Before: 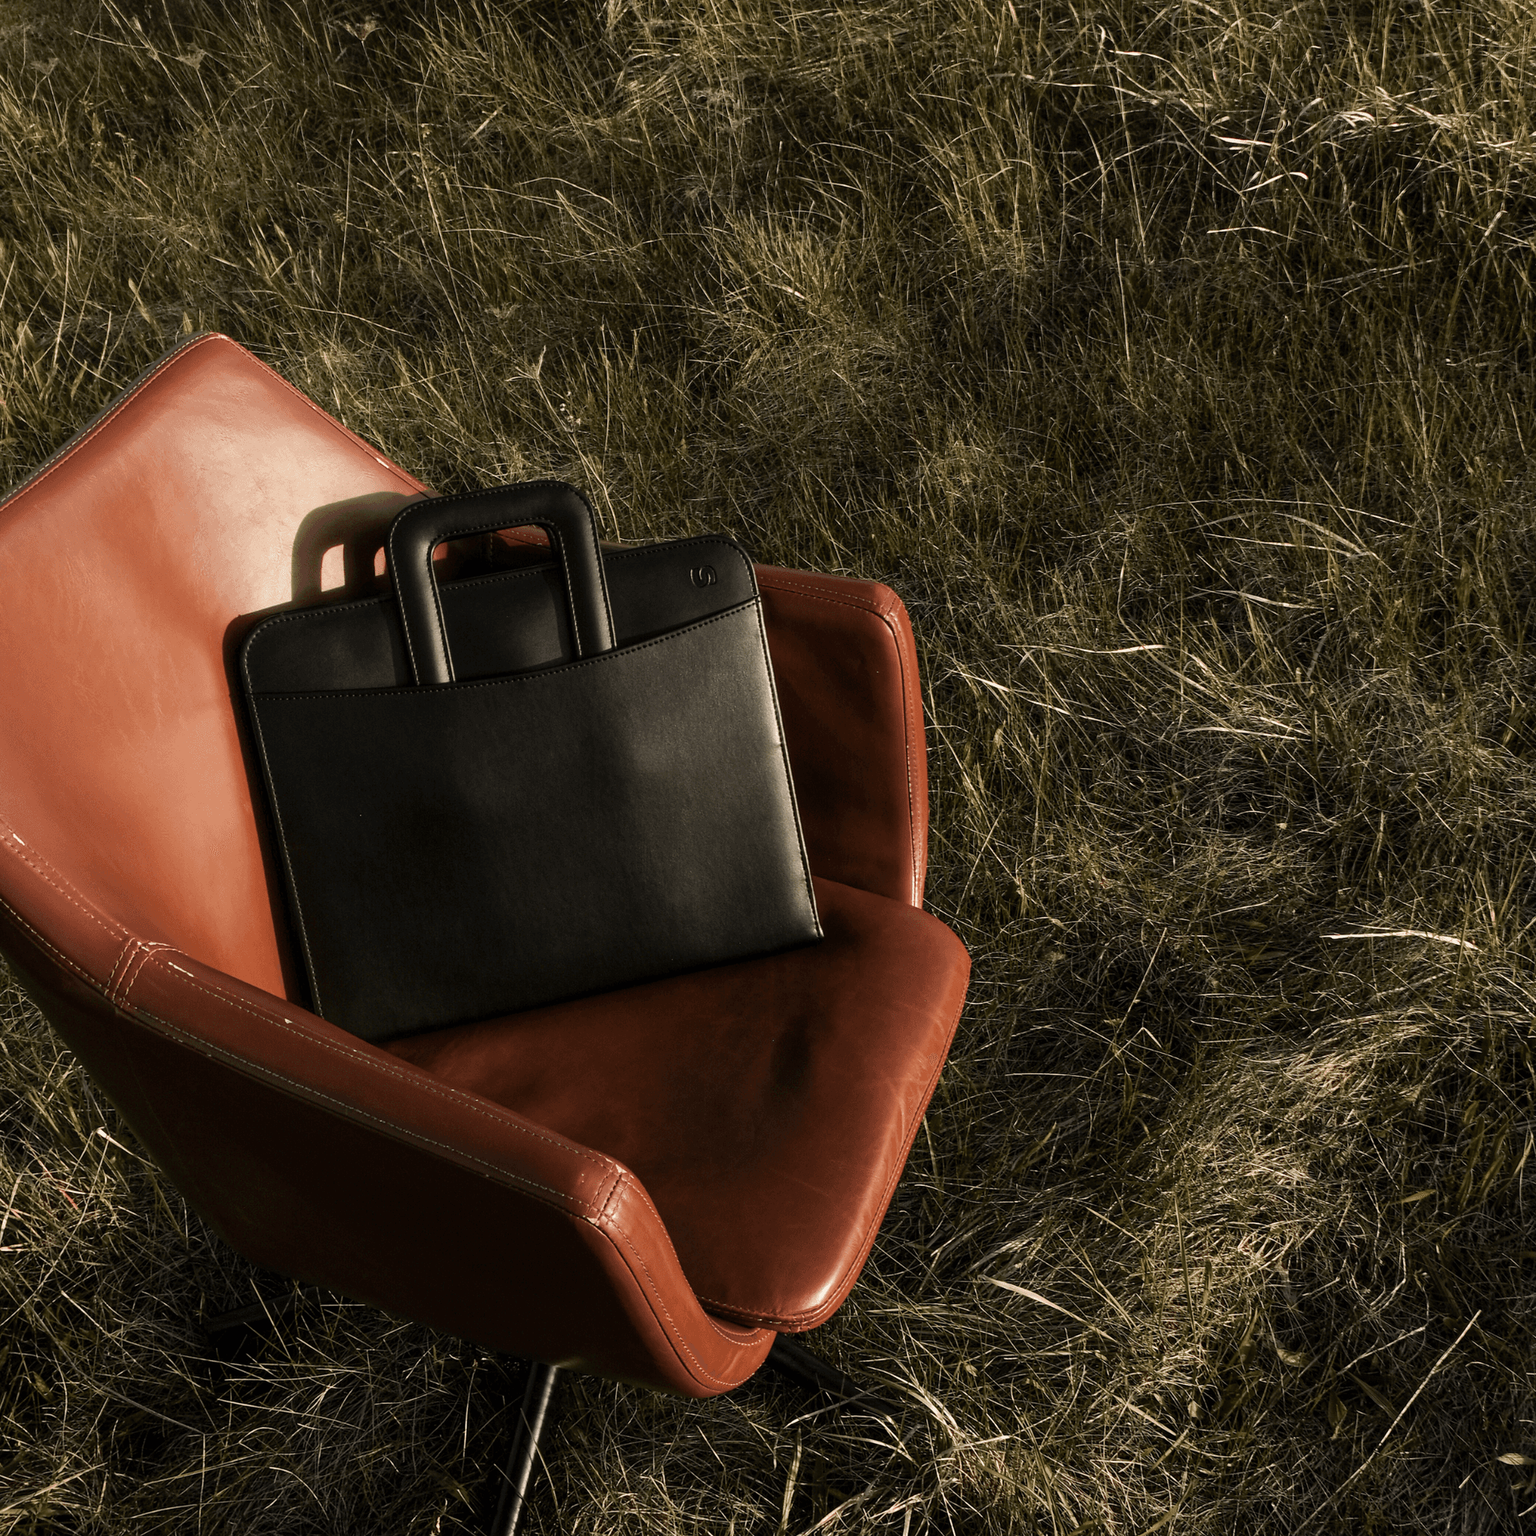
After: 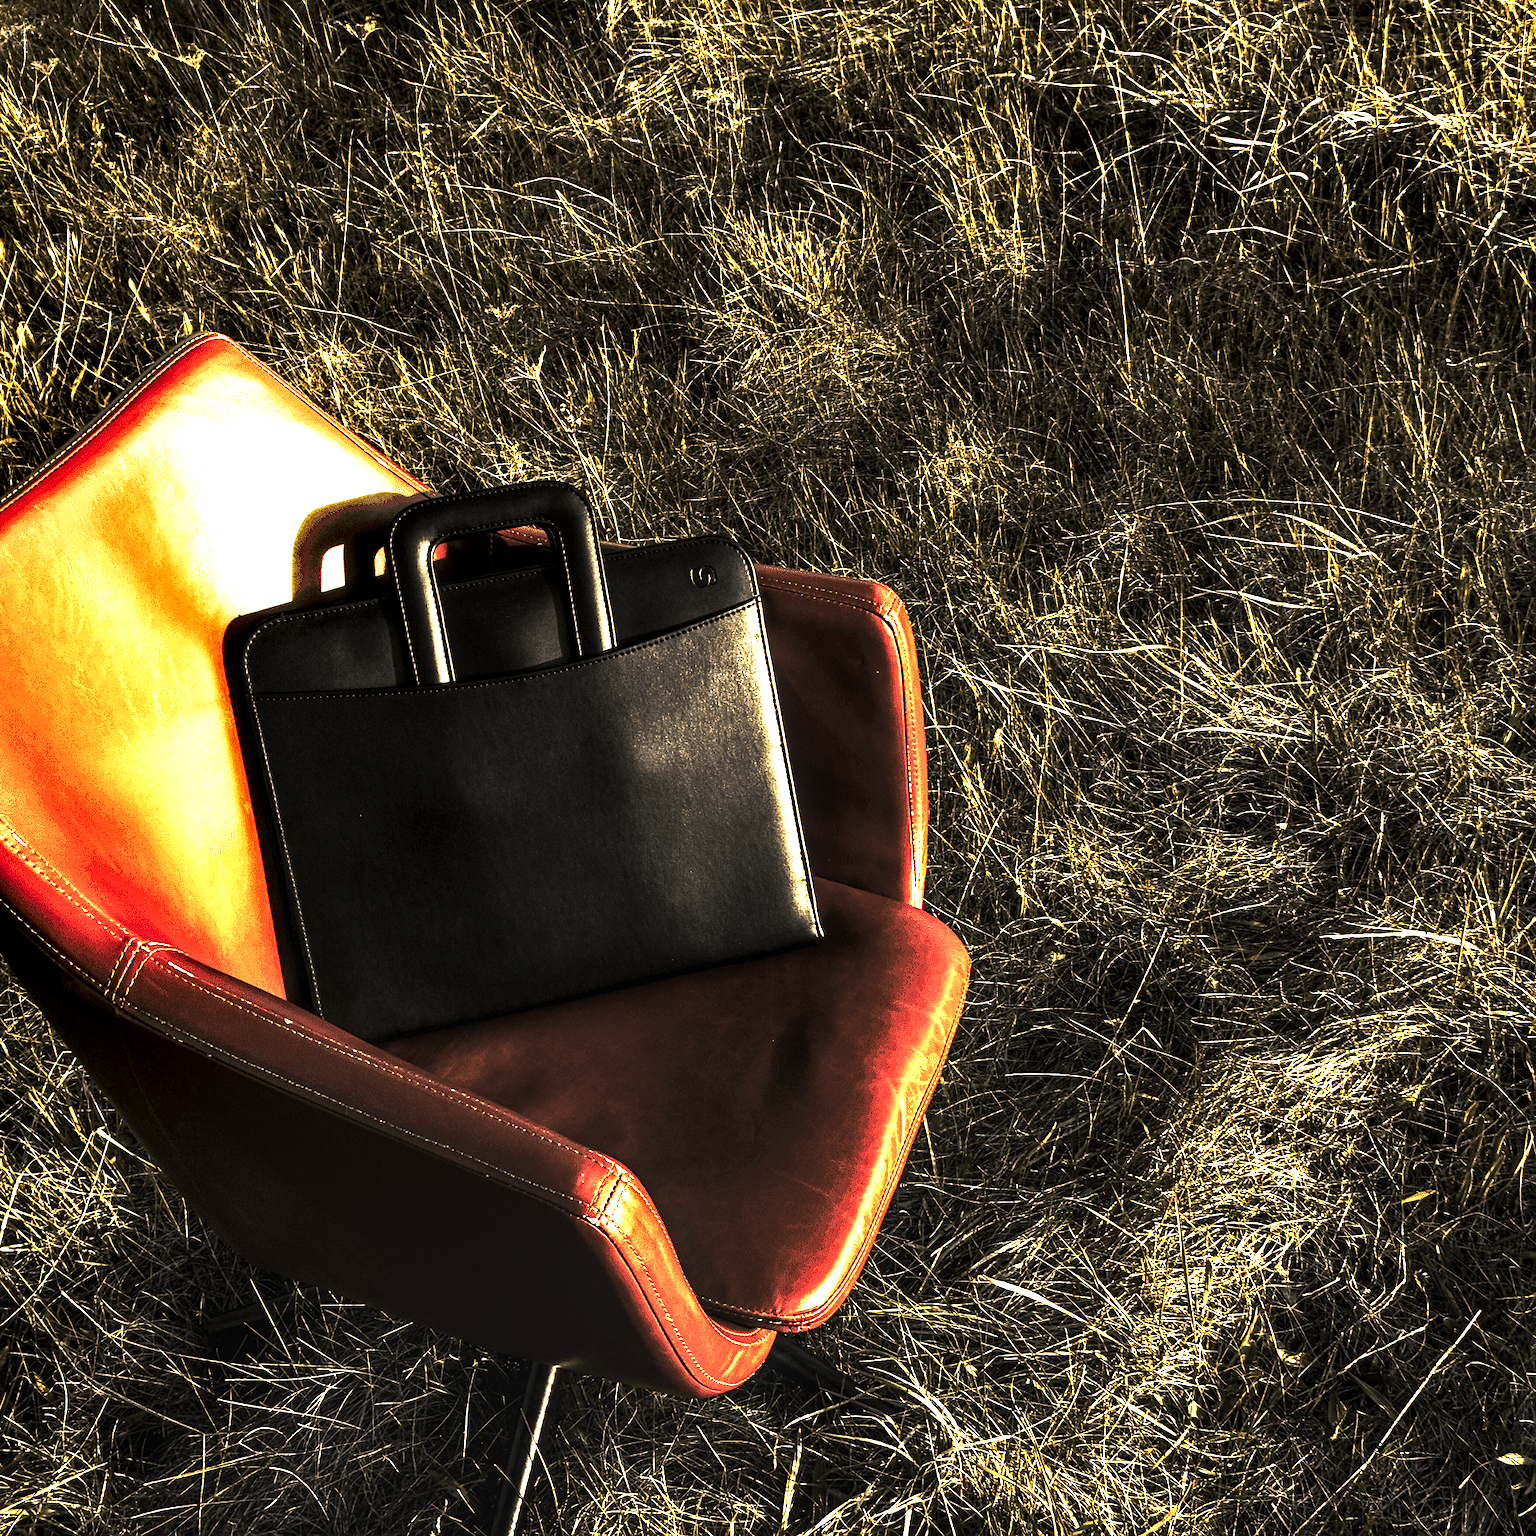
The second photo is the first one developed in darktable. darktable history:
color balance rgb: power › luminance -9.001%, perceptual saturation grading › global saturation 32.753%
sharpen: amount 0.209
tone equalizer: on, module defaults
base curve: curves: ch0 [(0, 0.015) (0.085, 0.116) (0.134, 0.298) (0.19, 0.545) (0.296, 0.764) (0.599, 0.982) (1, 1)], preserve colors none
local contrast: shadows 182%, detail 223%
exposure: exposure 0.401 EV, compensate highlight preservation false
